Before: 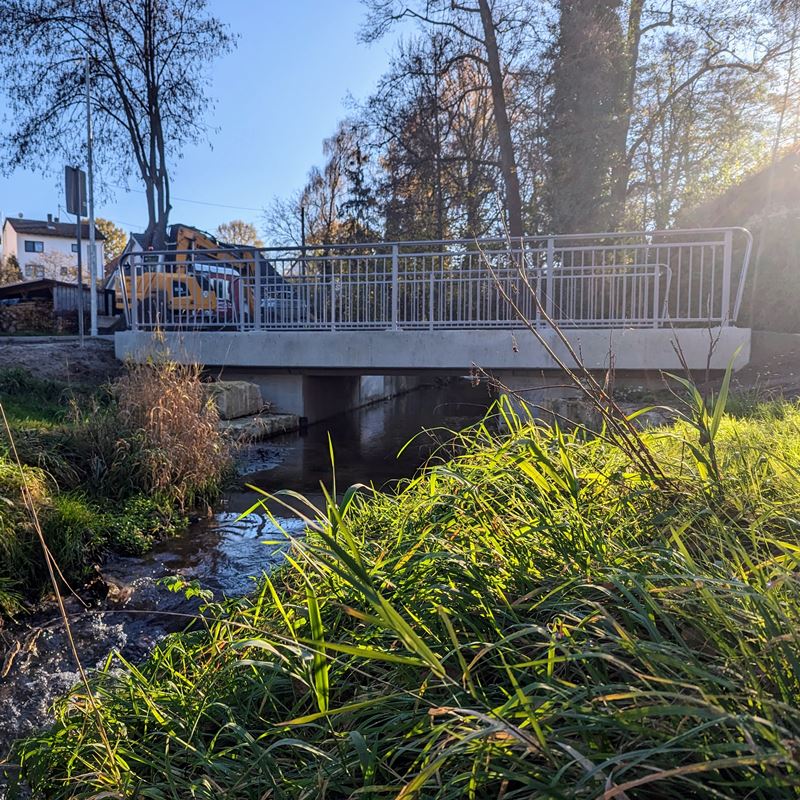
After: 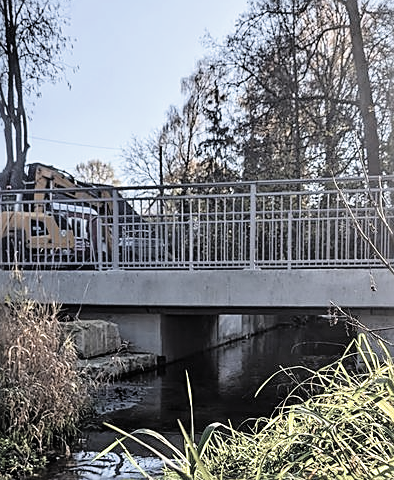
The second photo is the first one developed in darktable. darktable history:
crop: left 17.835%, top 7.675%, right 32.881%, bottom 32.213%
contrast brightness saturation: brightness 0.18, saturation -0.5
filmic rgb: white relative exposure 2.34 EV, hardness 6.59
sharpen: on, module defaults
